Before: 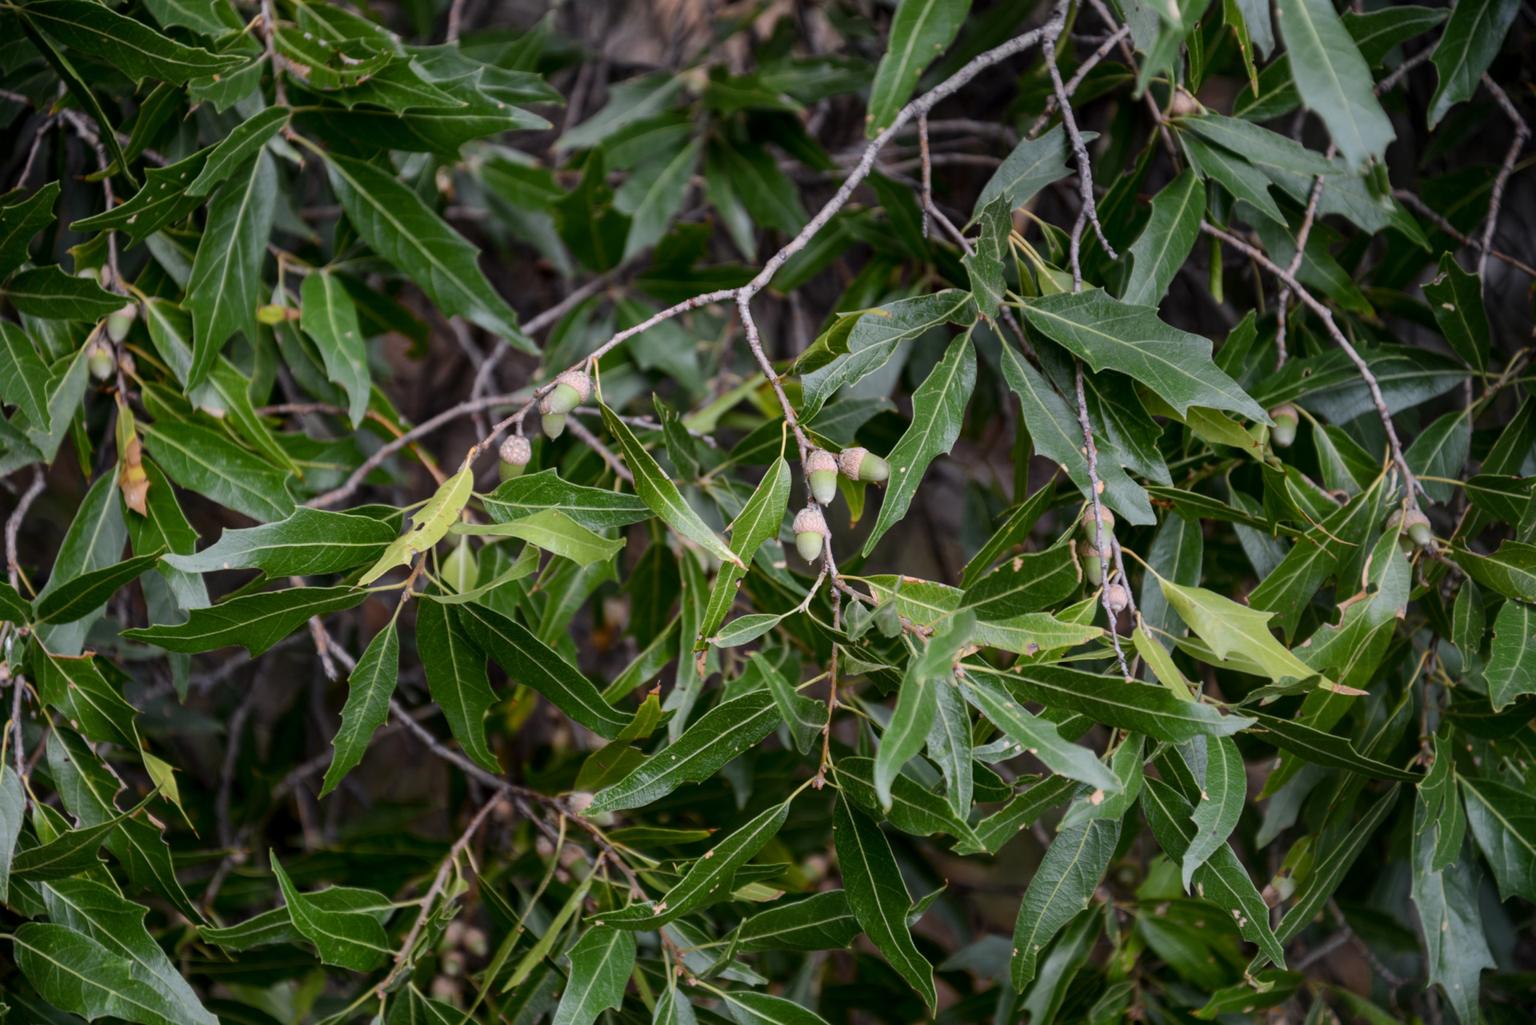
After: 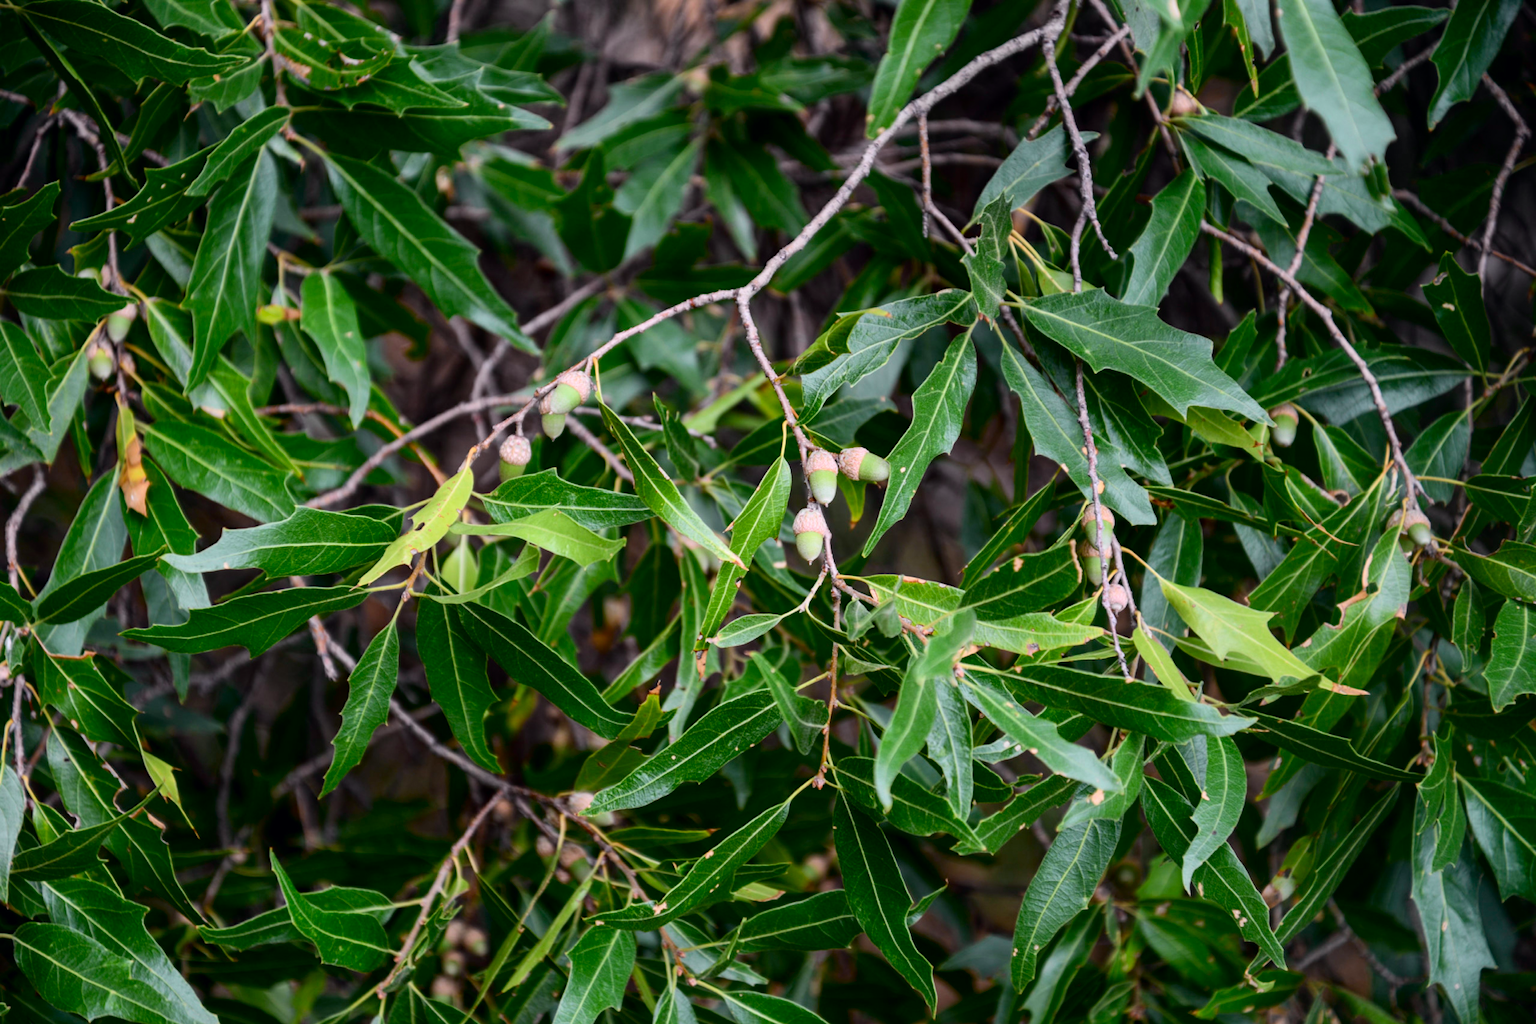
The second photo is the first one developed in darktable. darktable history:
tone curve: curves: ch0 [(0, 0) (0.051, 0.03) (0.096, 0.071) (0.243, 0.246) (0.461, 0.515) (0.605, 0.692) (0.761, 0.85) (0.881, 0.933) (1, 0.984)]; ch1 [(0, 0) (0.1, 0.038) (0.318, 0.243) (0.431, 0.384) (0.488, 0.475) (0.499, 0.499) (0.534, 0.546) (0.567, 0.592) (0.601, 0.632) (0.734, 0.809) (1, 1)]; ch2 [(0, 0) (0.297, 0.257) (0.414, 0.379) (0.453, 0.45) (0.479, 0.483) (0.504, 0.499) (0.52, 0.519) (0.541, 0.554) (0.614, 0.652) (0.817, 0.874) (1, 1)], color space Lab, independent channels, preserve colors none
